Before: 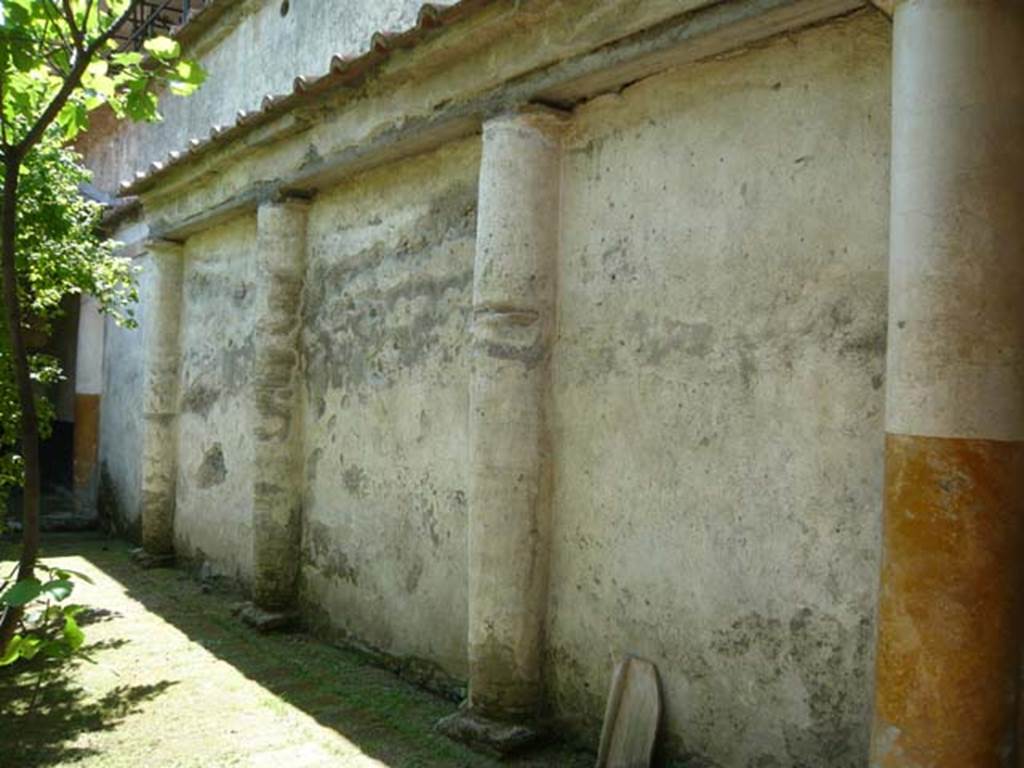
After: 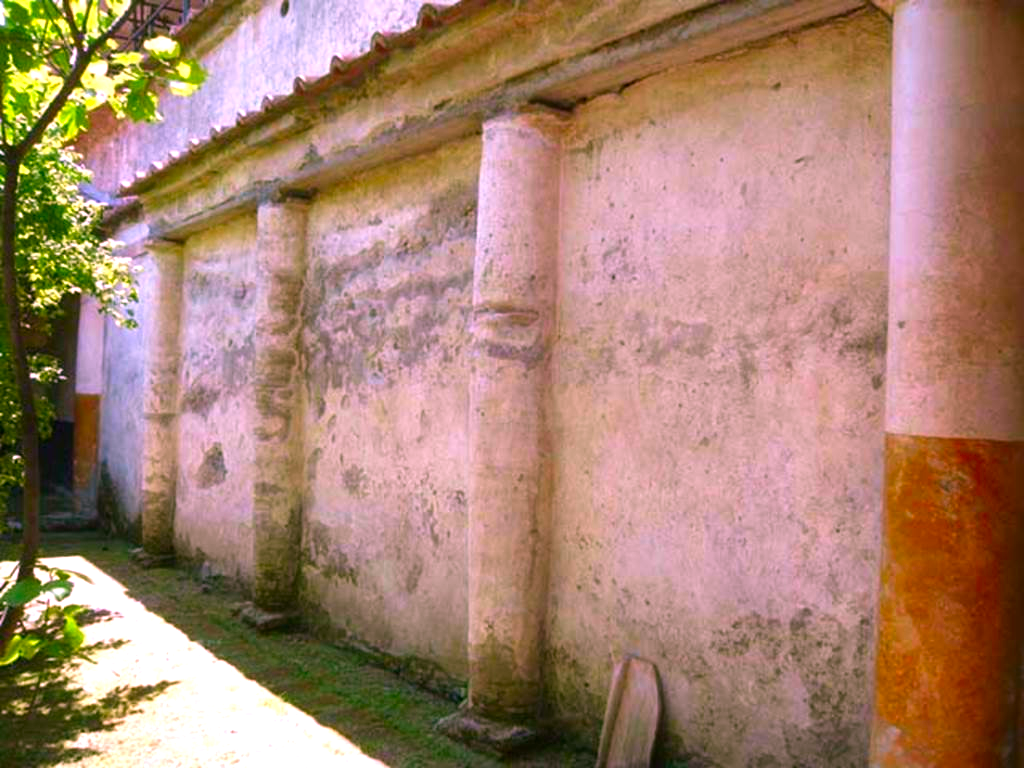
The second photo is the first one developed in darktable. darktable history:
exposure: black level correction 0, exposure 0.5 EV, compensate exposure bias true, compensate highlight preservation false
velvia: strength 15%
color correction: highlights a* 19.5, highlights b* -11.53, saturation 1.69
